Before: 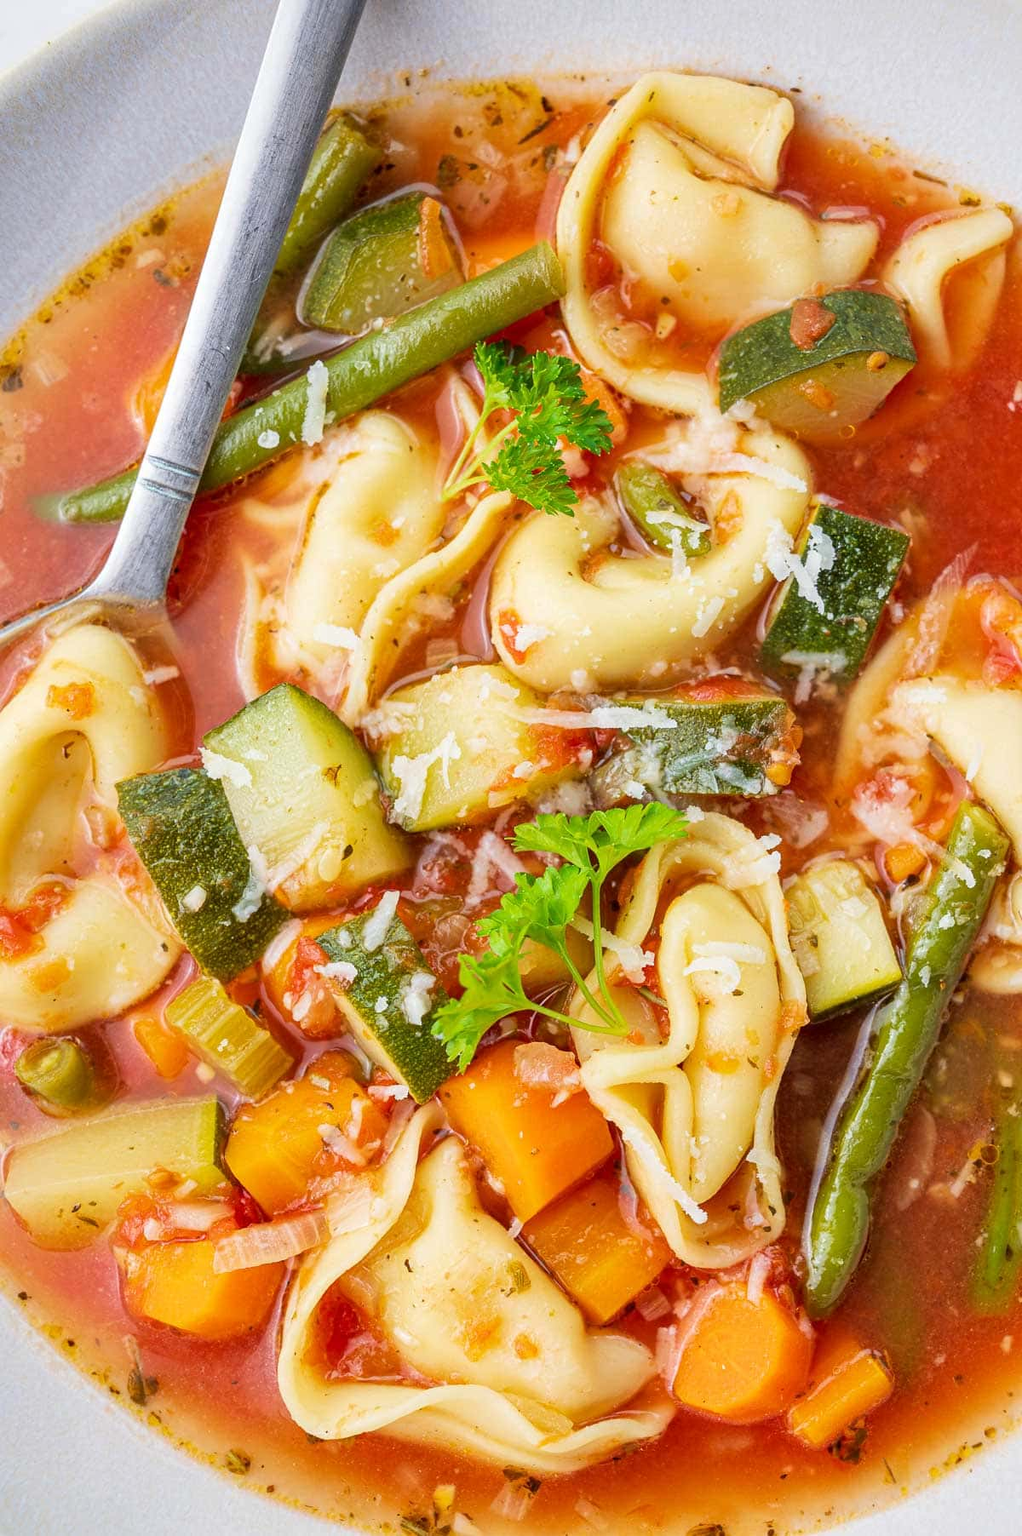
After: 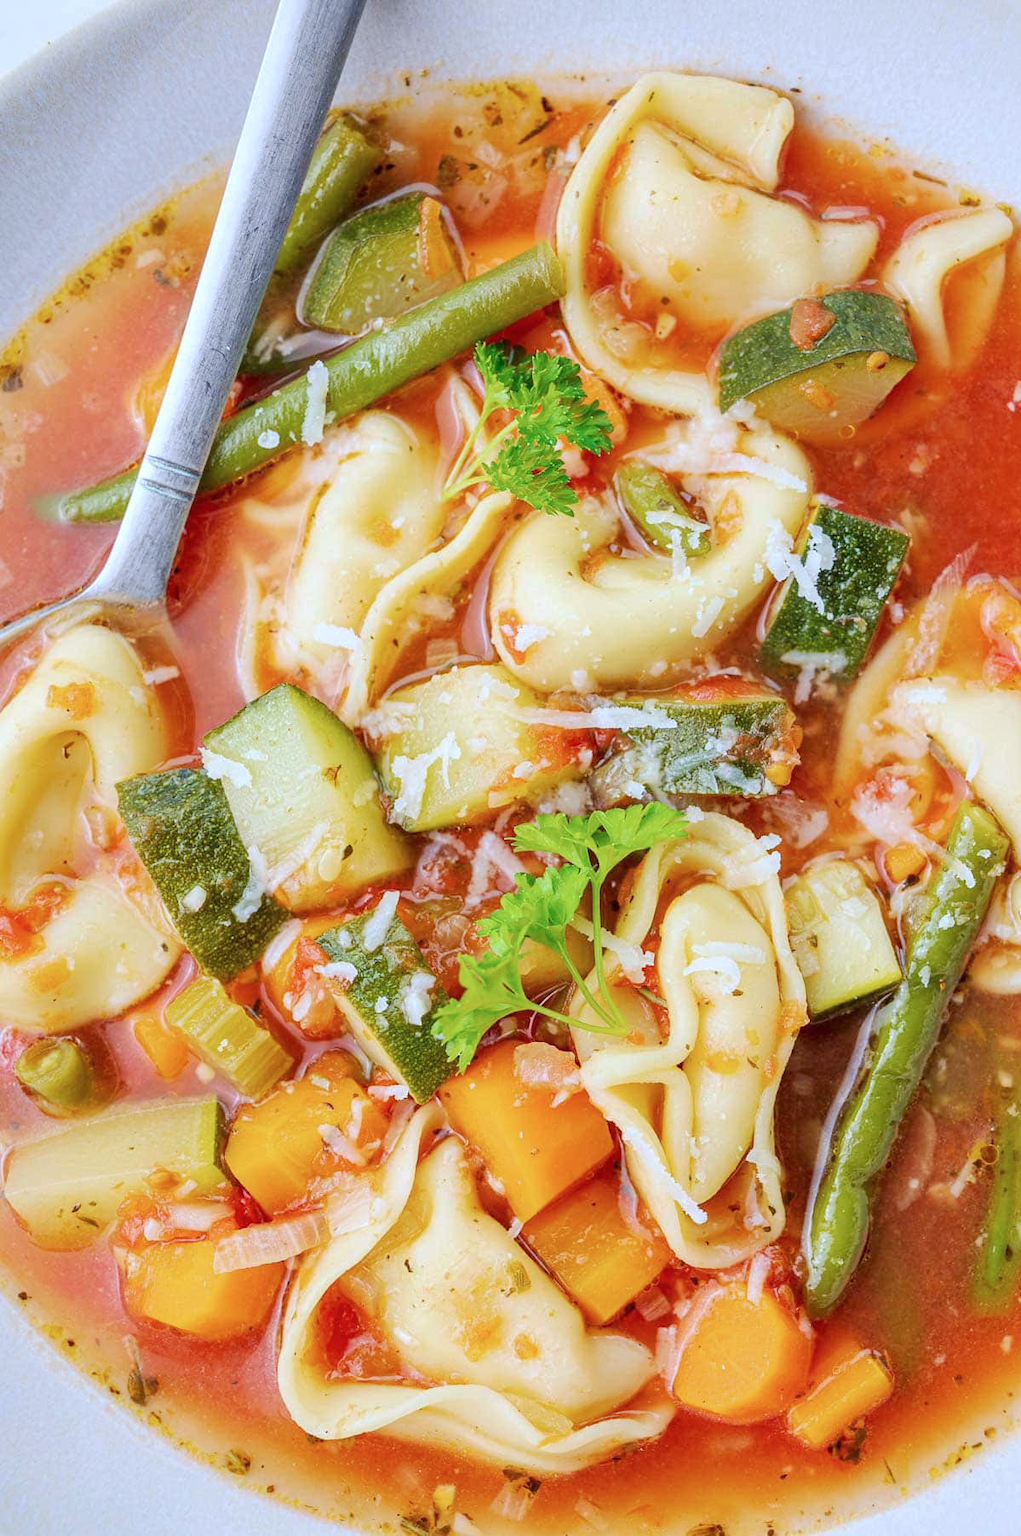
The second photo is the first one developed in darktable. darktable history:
color calibration: gray › normalize channels true, illuminant as shot in camera, x 0.368, y 0.376, temperature 4322.16 K, gamut compression 0.016
base curve: curves: ch0 [(0, 0) (0.262, 0.32) (0.722, 0.705) (1, 1)], preserve colors none
